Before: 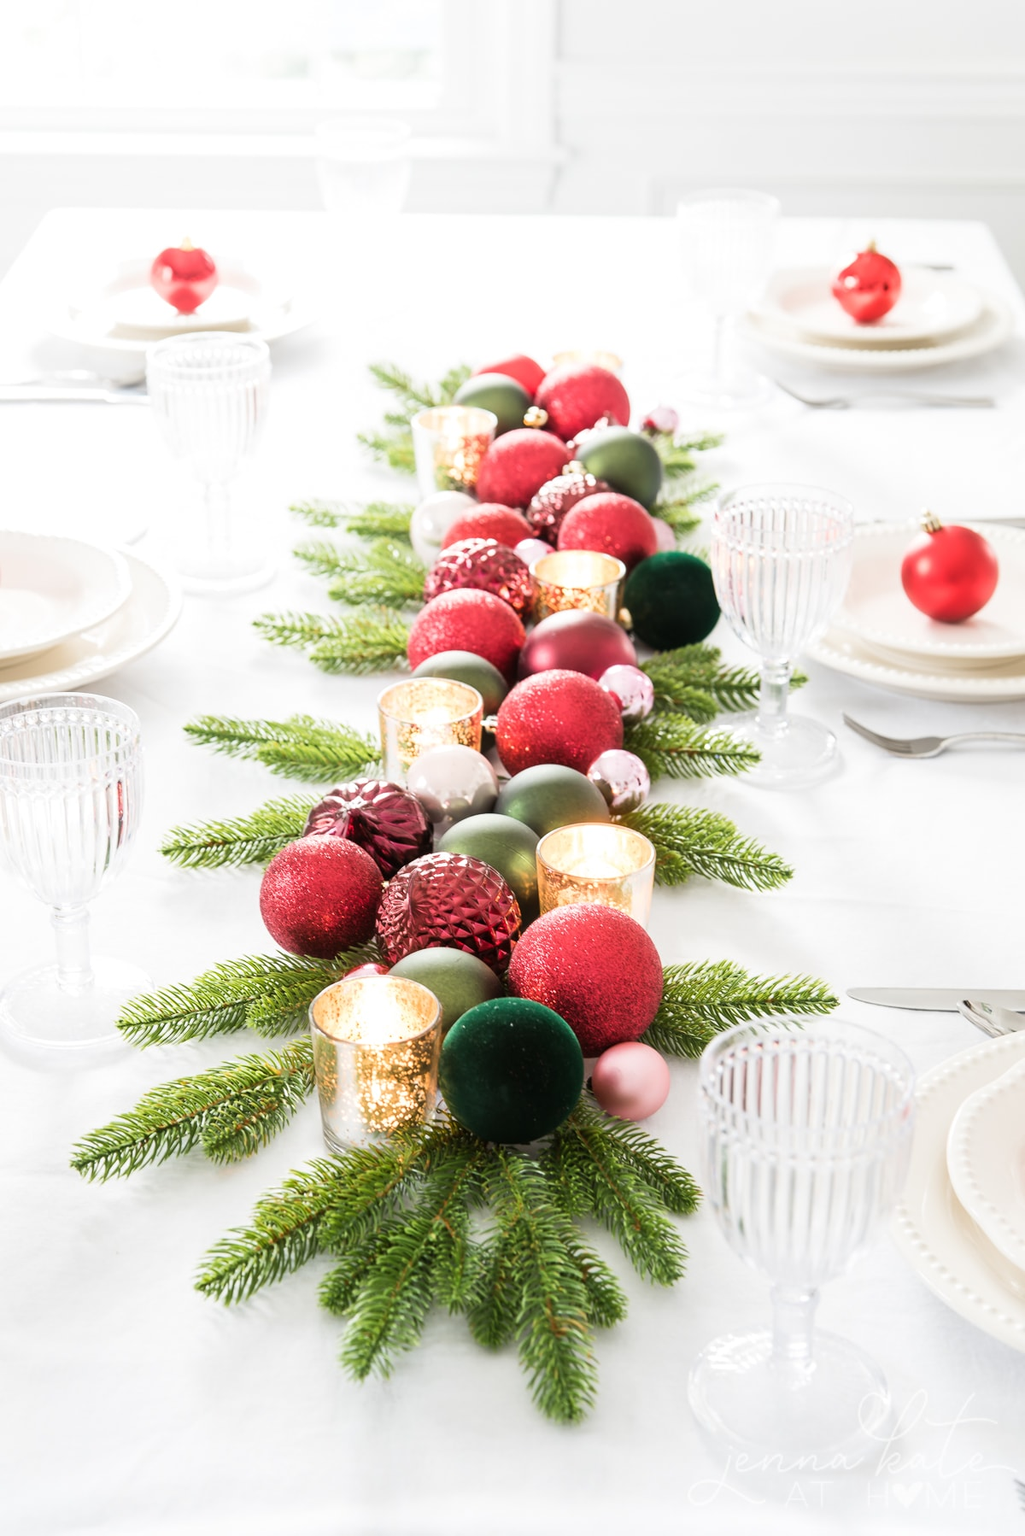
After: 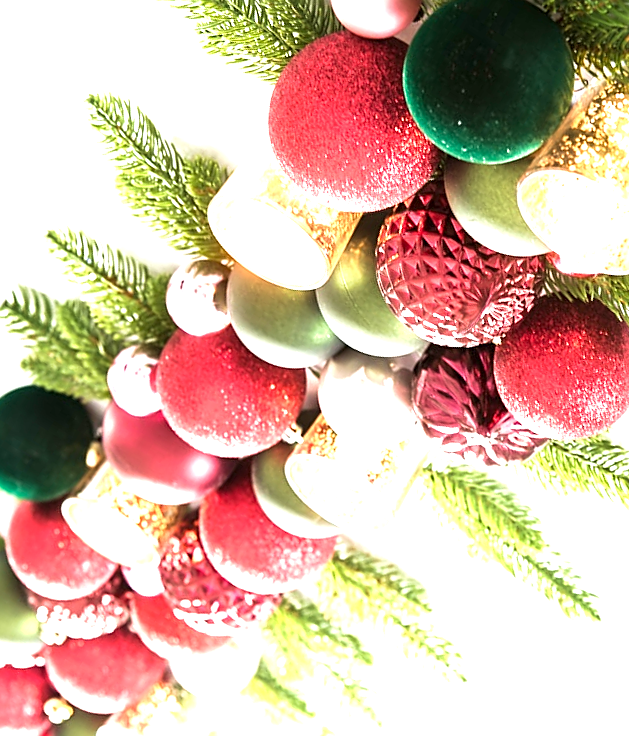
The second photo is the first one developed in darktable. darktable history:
crop and rotate: angle 147.89°, left 9.138%, top 15.583%, right 4.579%, bottom 17.092%
exposure: black level correction 0.001, exposure 1.127 EV, compensate highlight preservation false
velvia: strength 28.96%
sharpen: radius 1.923
